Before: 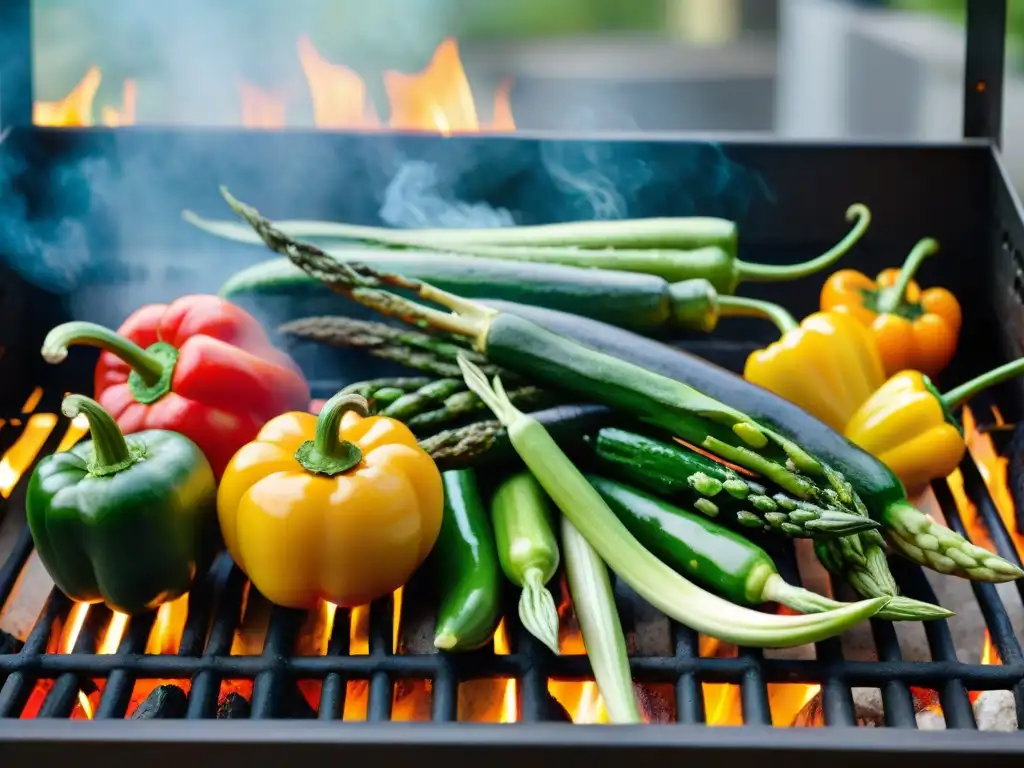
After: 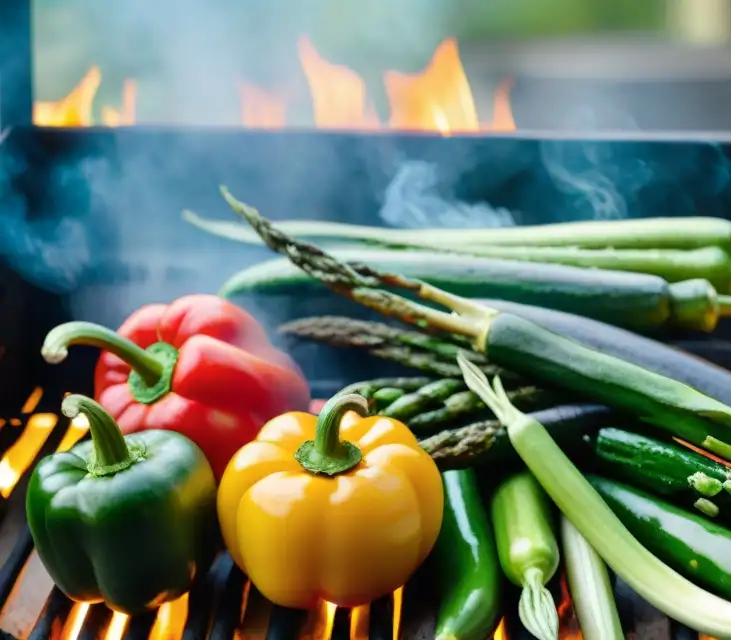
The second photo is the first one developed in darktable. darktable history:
color balance rgb: perceptual saturation grading › global saturation 0.872%
crop: right 28.541%, bottom 16.565%
